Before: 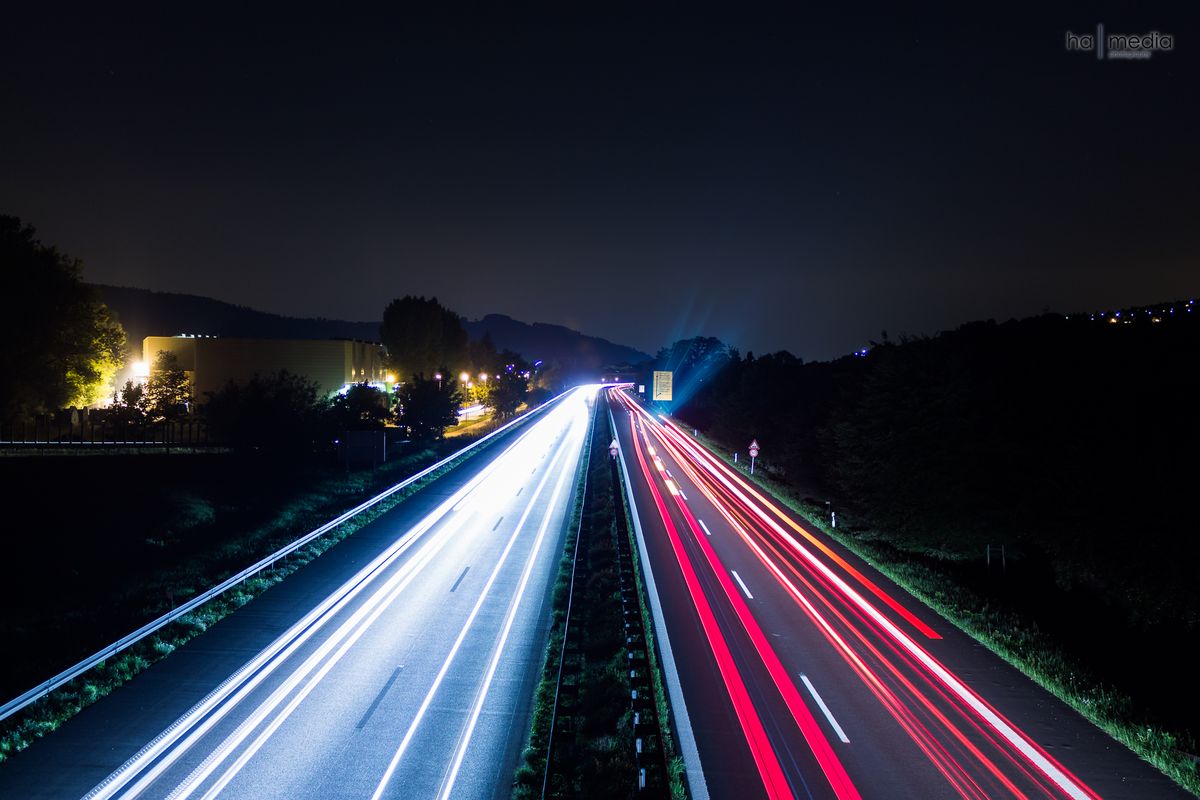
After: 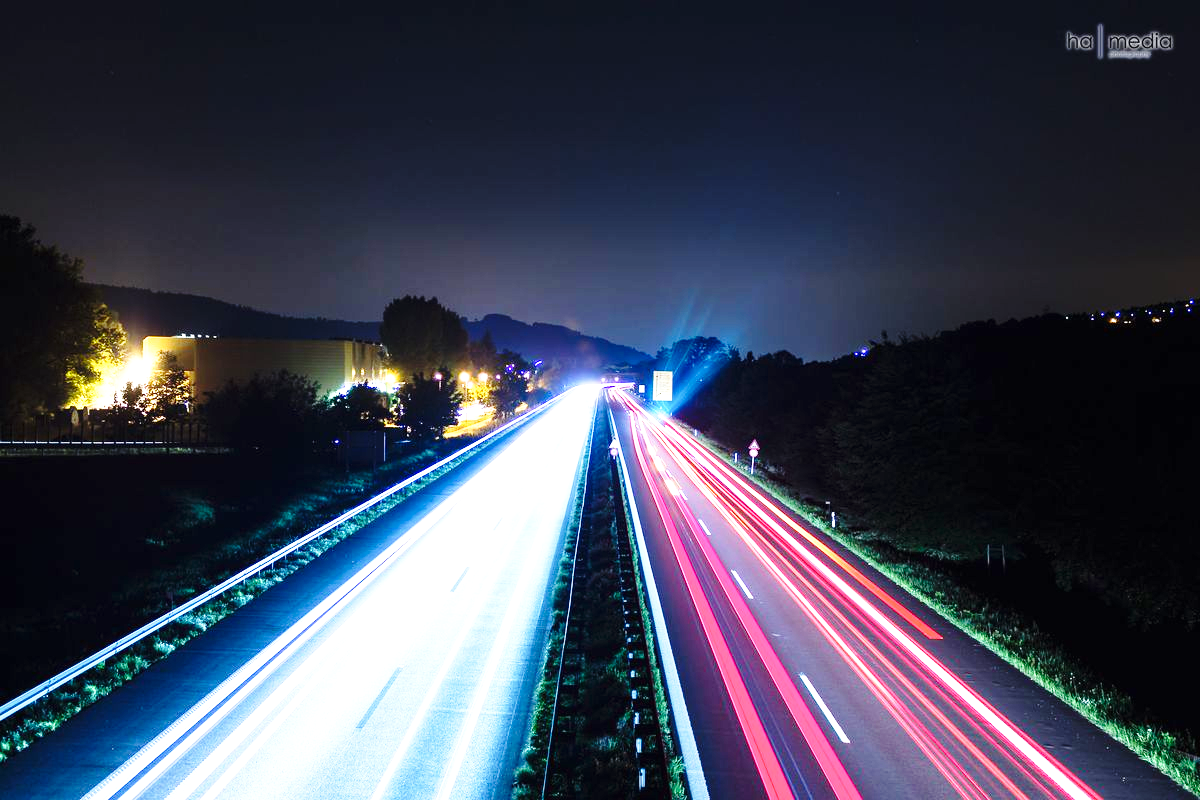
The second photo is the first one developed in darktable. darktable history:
base curve: curves: ch0 [(0, 0) (0.028, 0.03) (0.121, 0.232) (0.46, 0.748) (0.859, 0.968) (1, 1)], preserve colors none
exposure: black level correction 0, exposure 1.105 EV, compensate highlight preservation false
